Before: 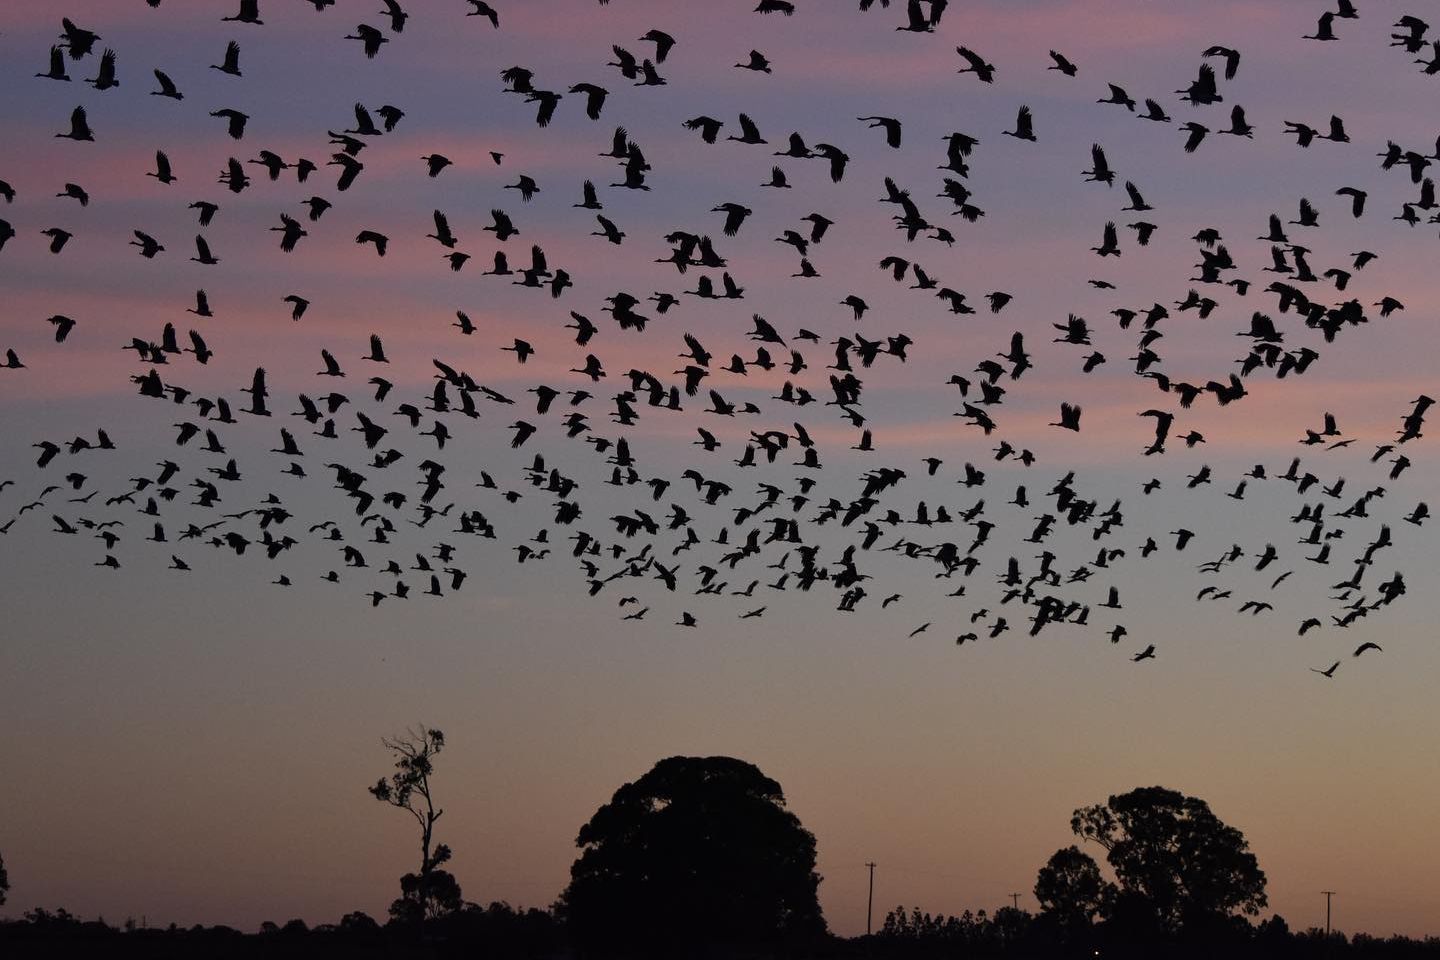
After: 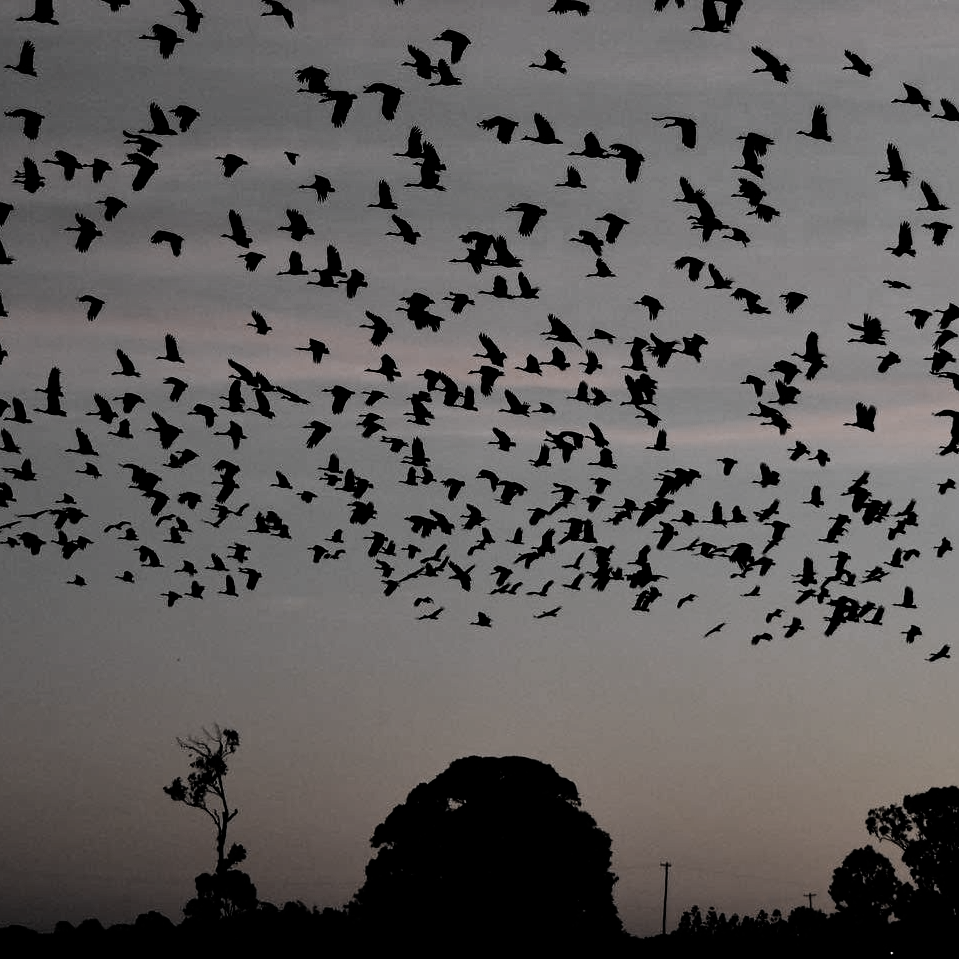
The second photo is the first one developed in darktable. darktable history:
filmic rgb: black relative exposure -5 EV, white relative exposure 3.5 EV, hardness 3.19, contrast 1.5, highlights saturation mix -50%
crop and rotate: left 14.292%, right 19.041%
color zones: curves: ch0 [(0, 0.613) (0.01, 0.613) (0.245, 0.448) (0.498, 0.529) (0.642, 0.665) (0.879, 0.777) (0.99, 0.613)]; ch1 [(0, 0.035) (0.121, 0.189) (0.259, 0.197) (0.415, 0.061) (0.589, 0.022) (0.732, 0.022) (0.857, 0.026) (0.991, 0.053)]
white balance: emerald 1
